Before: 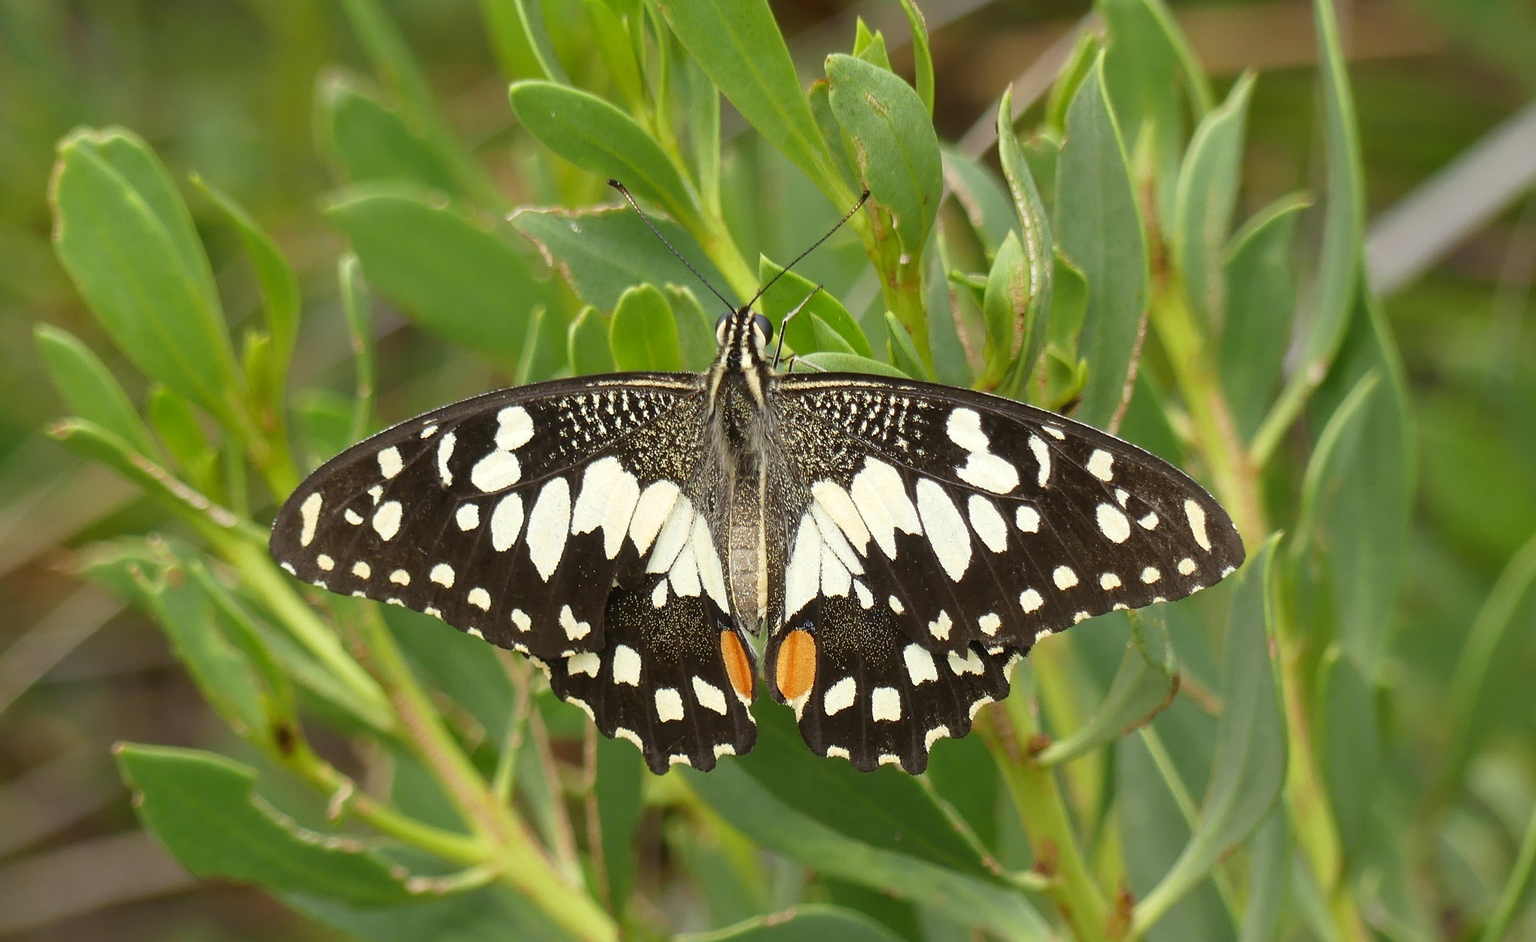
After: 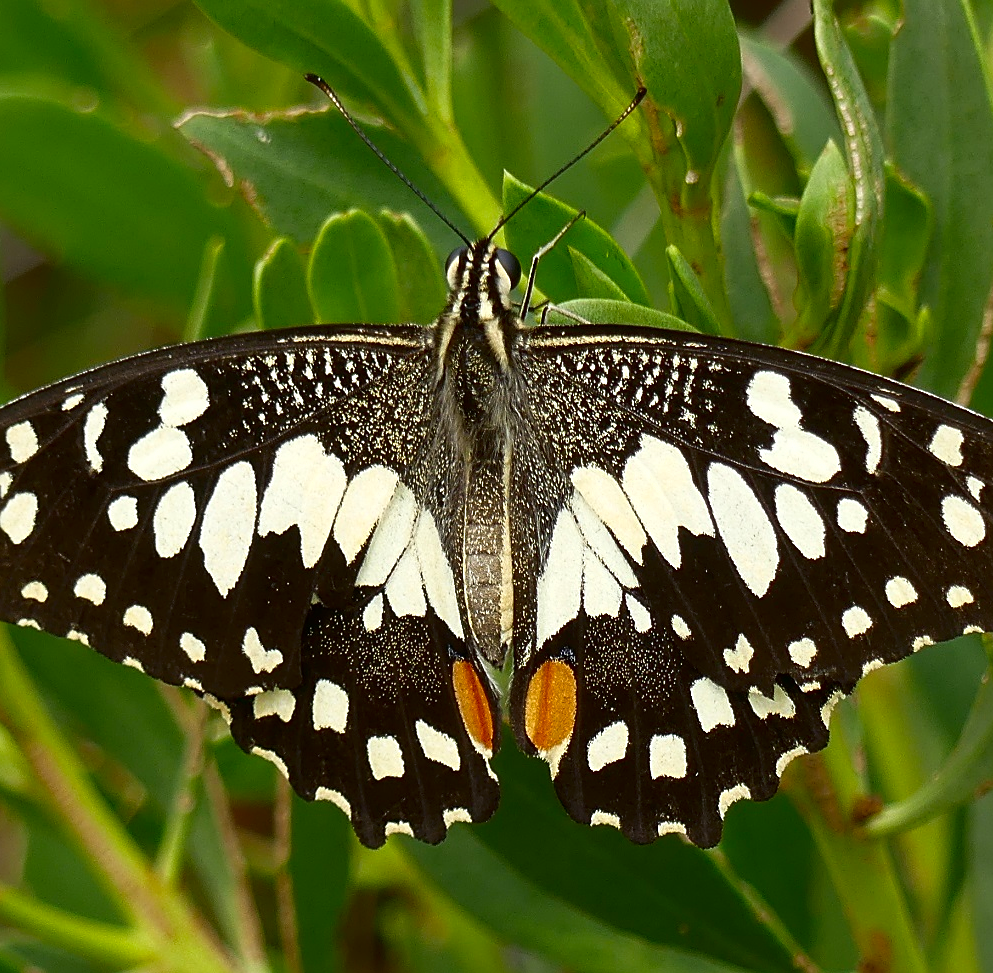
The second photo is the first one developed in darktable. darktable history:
crop and rotate: angle 0.019°, left 24.329%, top 13.089%, right 26.005%, bottom 7.559%
sharpen: on, module defaults
contrast brightness saturation: brightness -0.247, saturation 0.2
tone equalizer: -7 EV 0.127 EV, mask exposure compensation -0.509 EV
shadows and highlights: shadows 1.82, highlights 39.06
